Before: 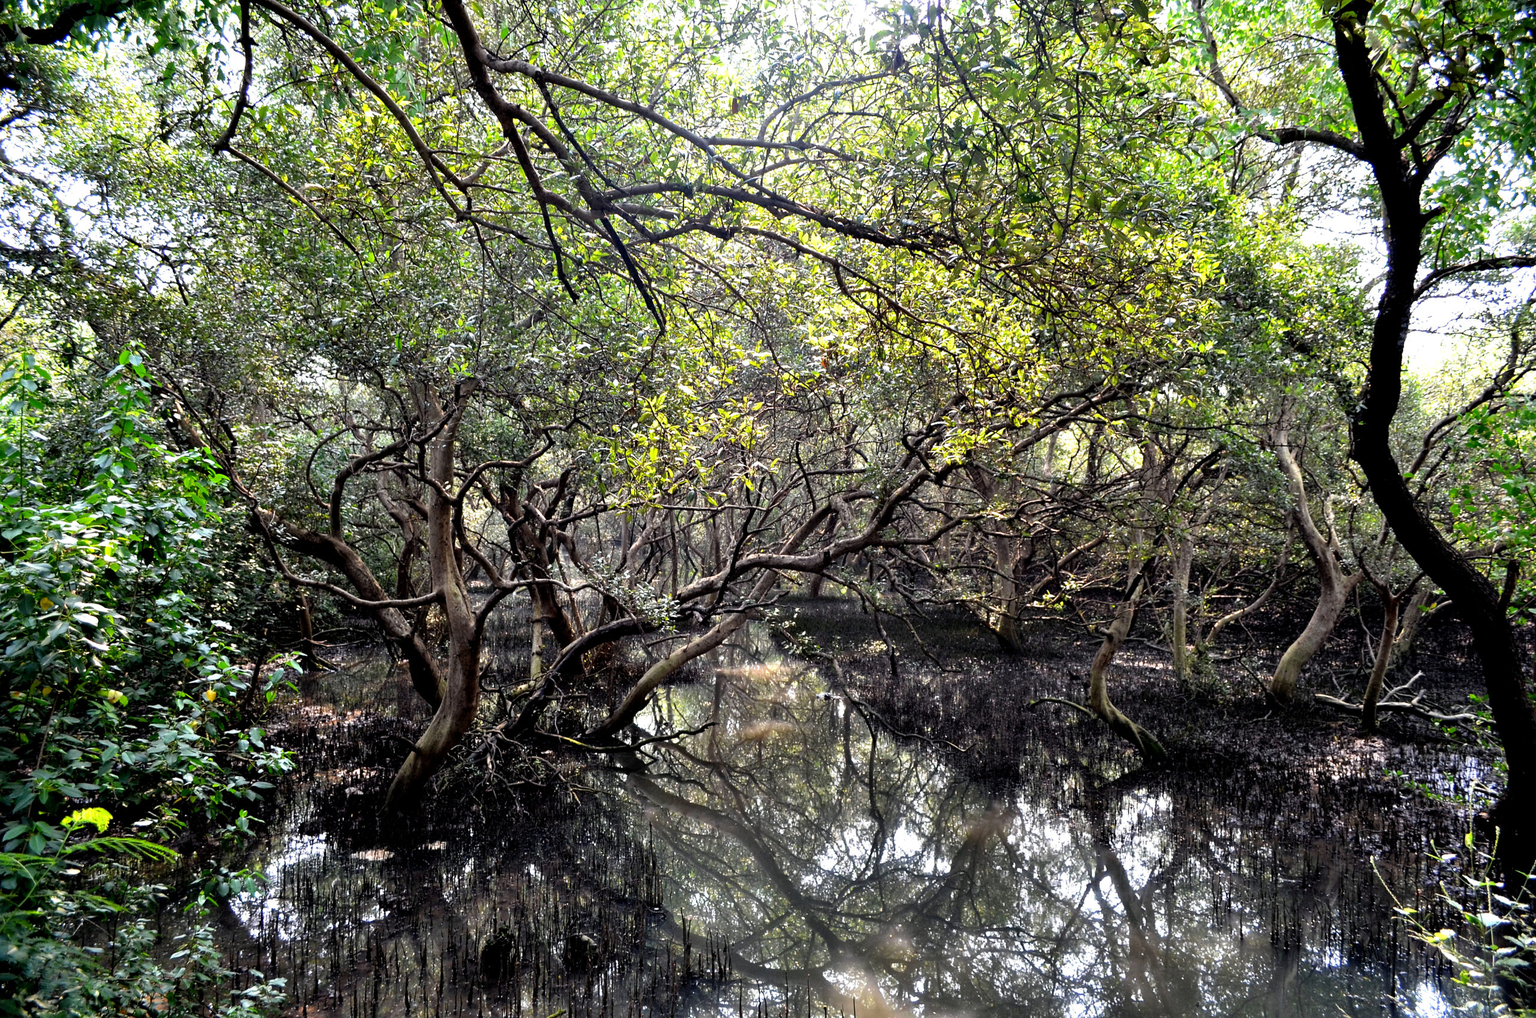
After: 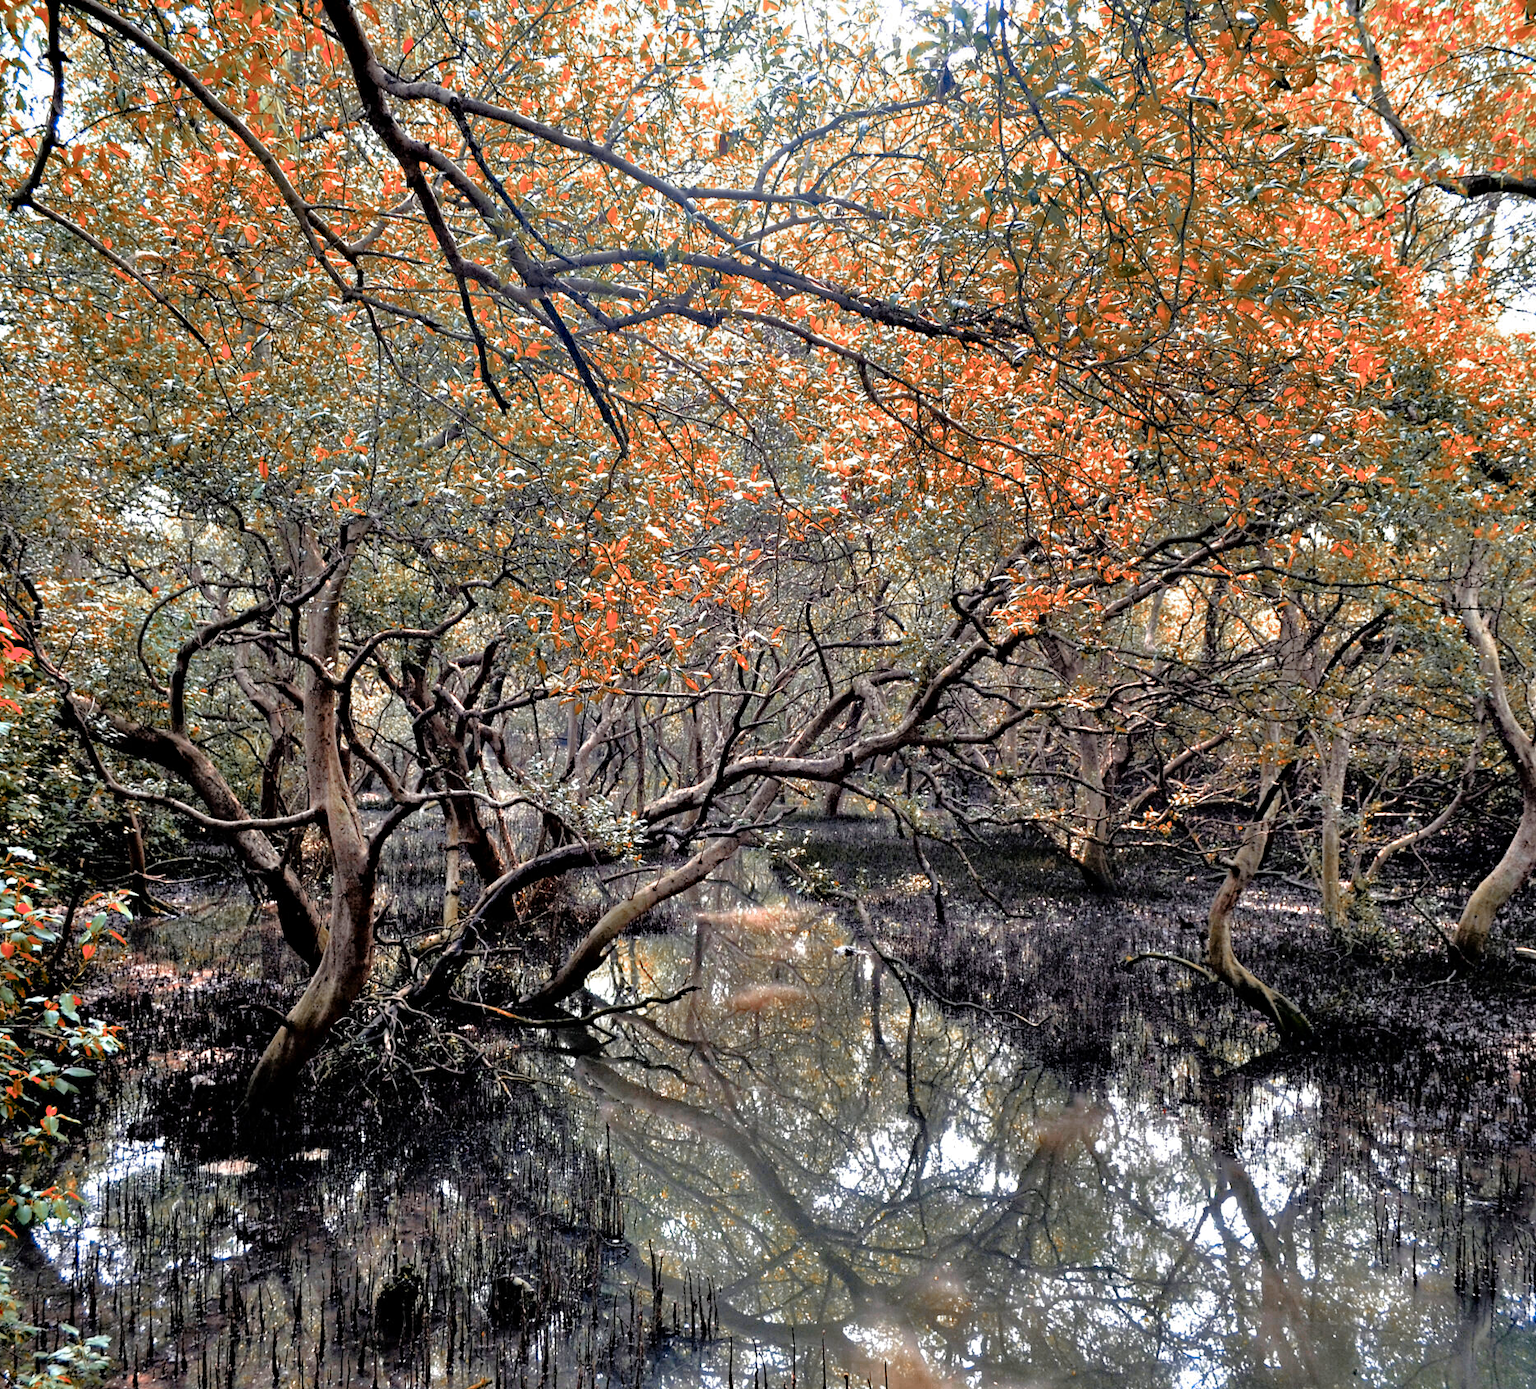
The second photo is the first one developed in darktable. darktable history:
tone equalizer: -7 EV 0.161 EV, -6 EV 0.605 EV, -5 EV 1.18 EV, -4 EV 1.34 EV, -3 EV 1.14 EV, -2 EV 0.6 EV, -1 EV 0.151 EV
crop: left 13.435%, right 13.34%
haze removal: strength 0.292, distance 0.251, compatibility mode true, adaptive false
color zones: curves: ch0 [(0.006, 0.385) (0.143, 0.563) (0.243, 0.321) (0.352, 0.464) (0.516, 0.456) (0.625, 0.5) (0.75, 0.5) (0.875, 0.5)]; ch1 [(0, 0.5) (0.134, 0.504) (0.246, 0.463) (0.421, 0.515) (0.5, 0.56) (0.625, 0.5) (0.75, 0.5) (0.875, 0.5)]; ch2 [(0, 0.5) (0.131, 0.426) (0.307, 0.289) (0.38, 0.188) (0.513, 0.216) (0.625, 0.548) (0.75, 0.468) (0.838, 0.396) (0.971, 0.311)]
